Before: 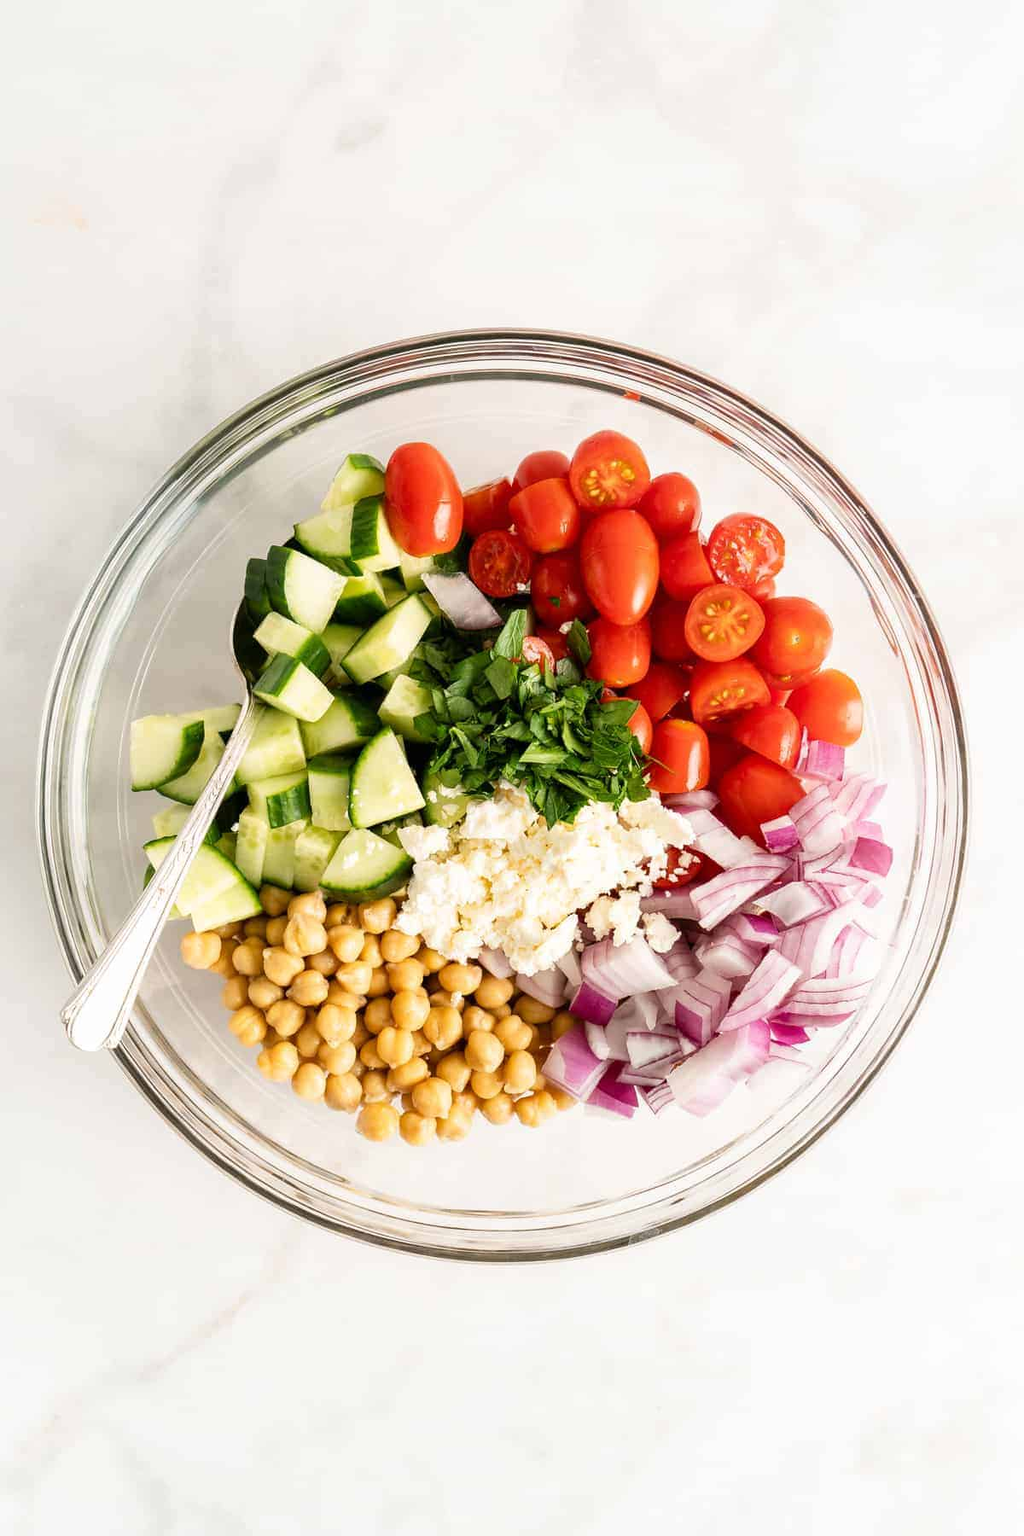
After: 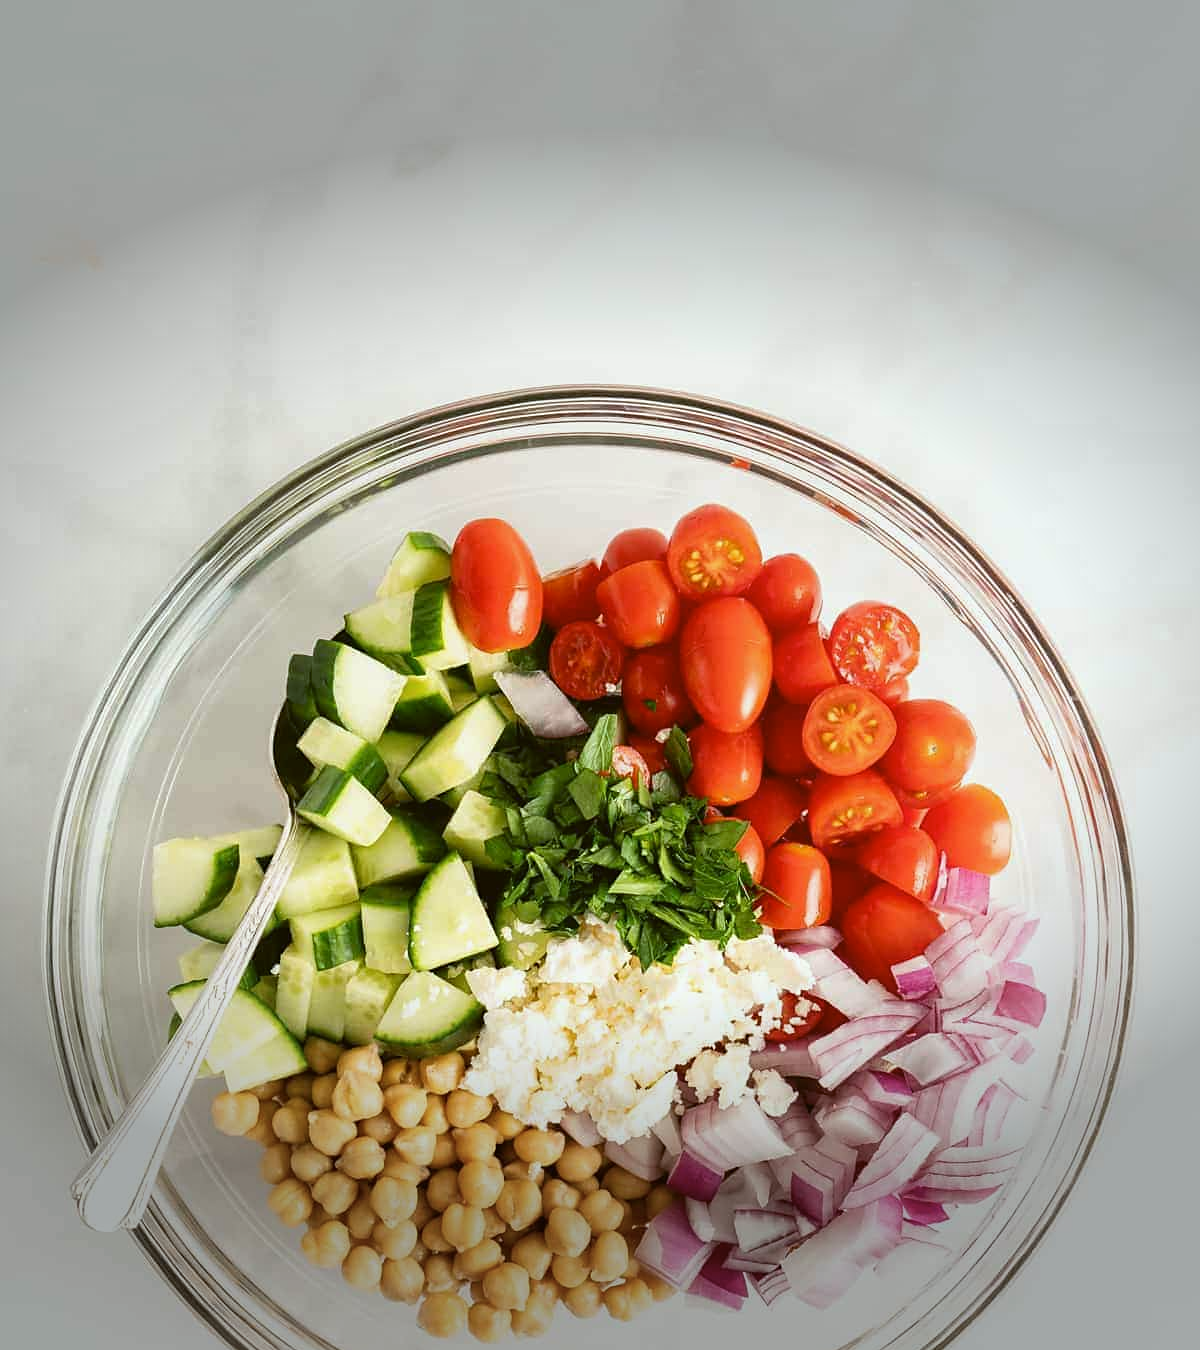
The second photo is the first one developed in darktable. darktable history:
crop: bottom 24.988%
vignetting: fall-off start 70.97%, brightness -0.584, saturation -0.118, width/height ratio 1.333
sharpen: amount 0.2
color balance: lift [1.004, 1.002, 1.002, 0.998], gamma [1, 1.007, 1.002, 0.993], gain [1, 0.977, 1.013, 1.023], contrast -3.64%
